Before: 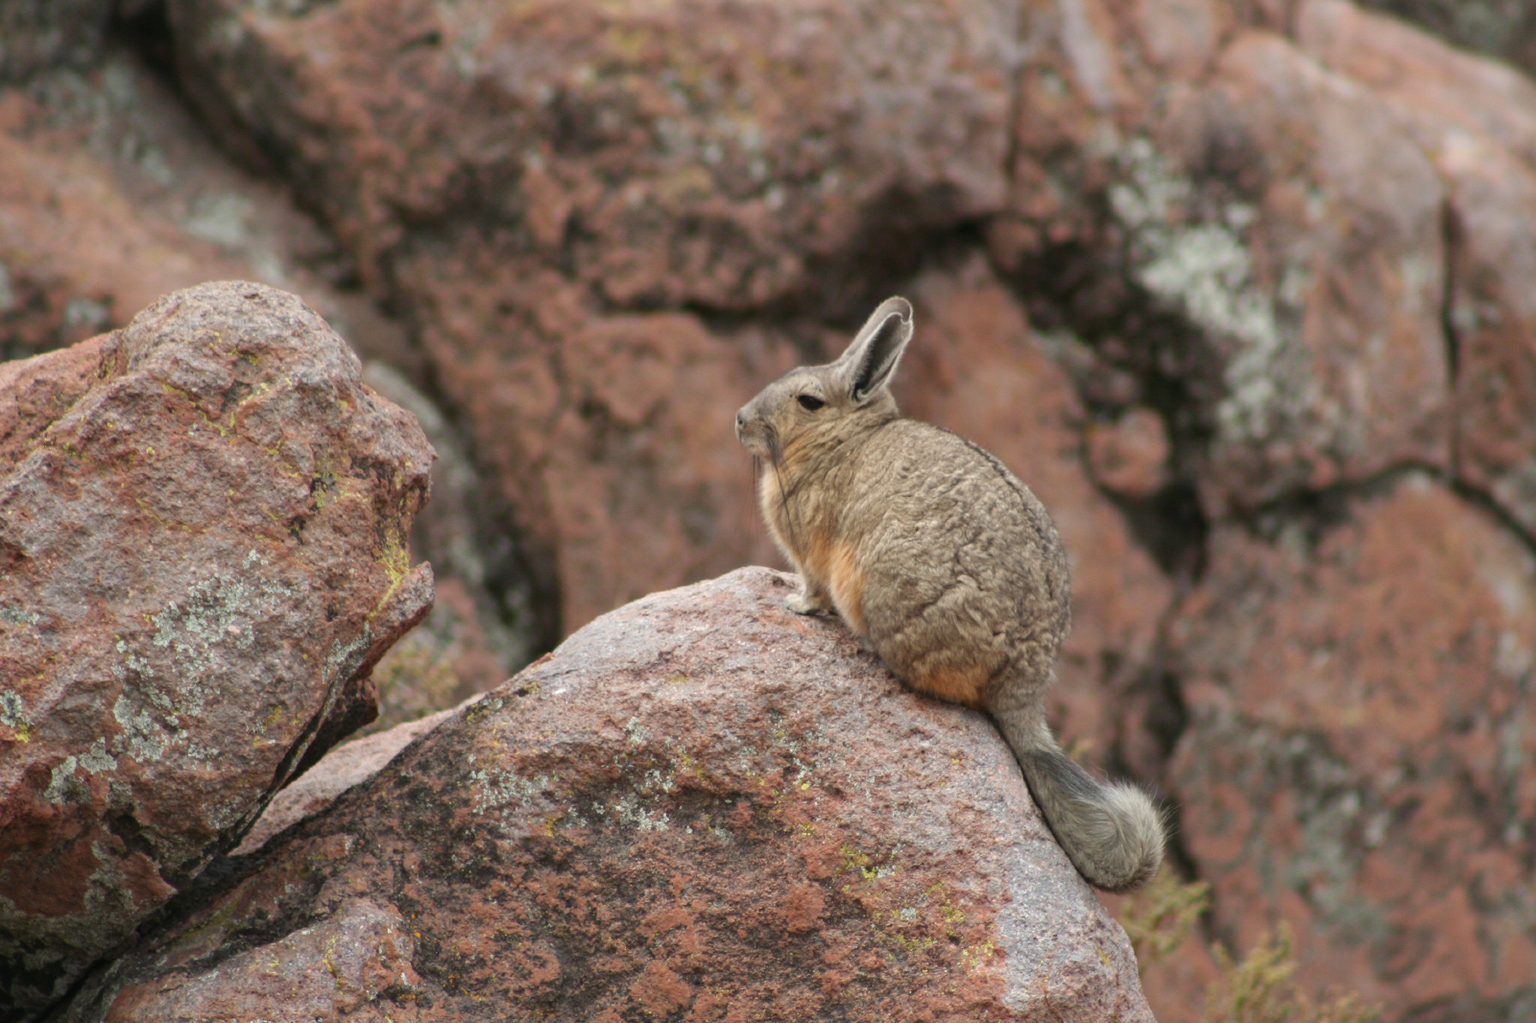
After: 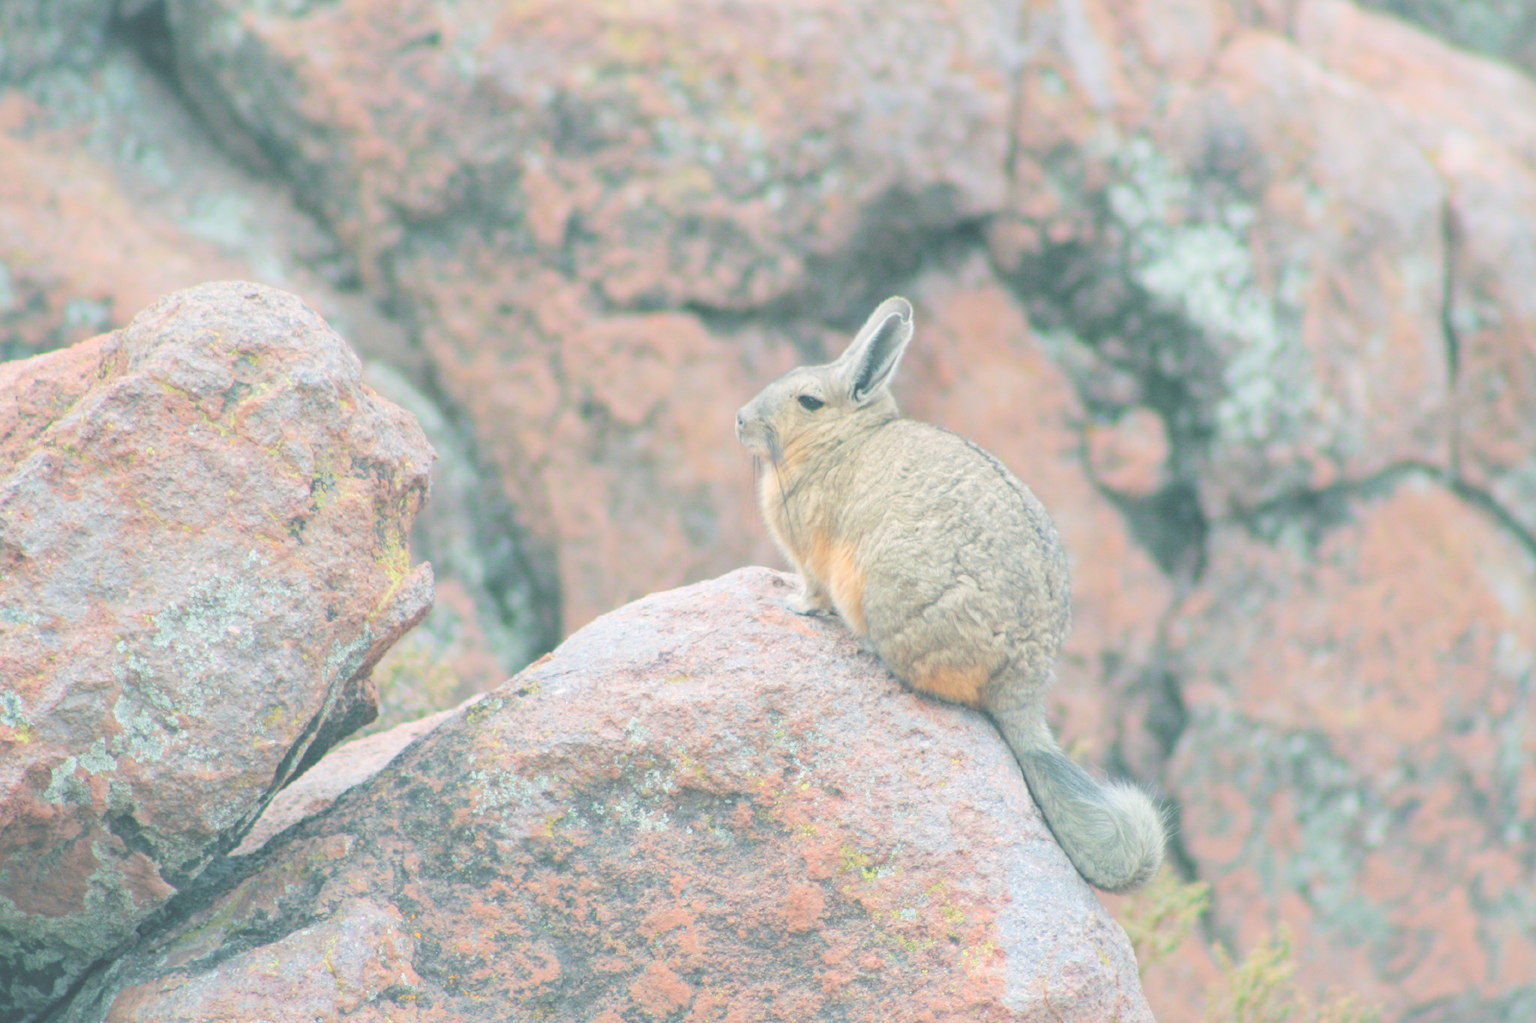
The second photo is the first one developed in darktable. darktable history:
exposure: compensate highlight preservation false
color balance rgb: power › luminance -7.861%, power › chroma 2.274%, power › hue 223.57°, global offset › luminance 0.471%, perceptual saturation grading › global saturation 25.189%, perceptual saturation grading › highlights -28.149%, perceptual saturation grading › shadows 33.305%
contrast brightness saturation: brightness 0.981
